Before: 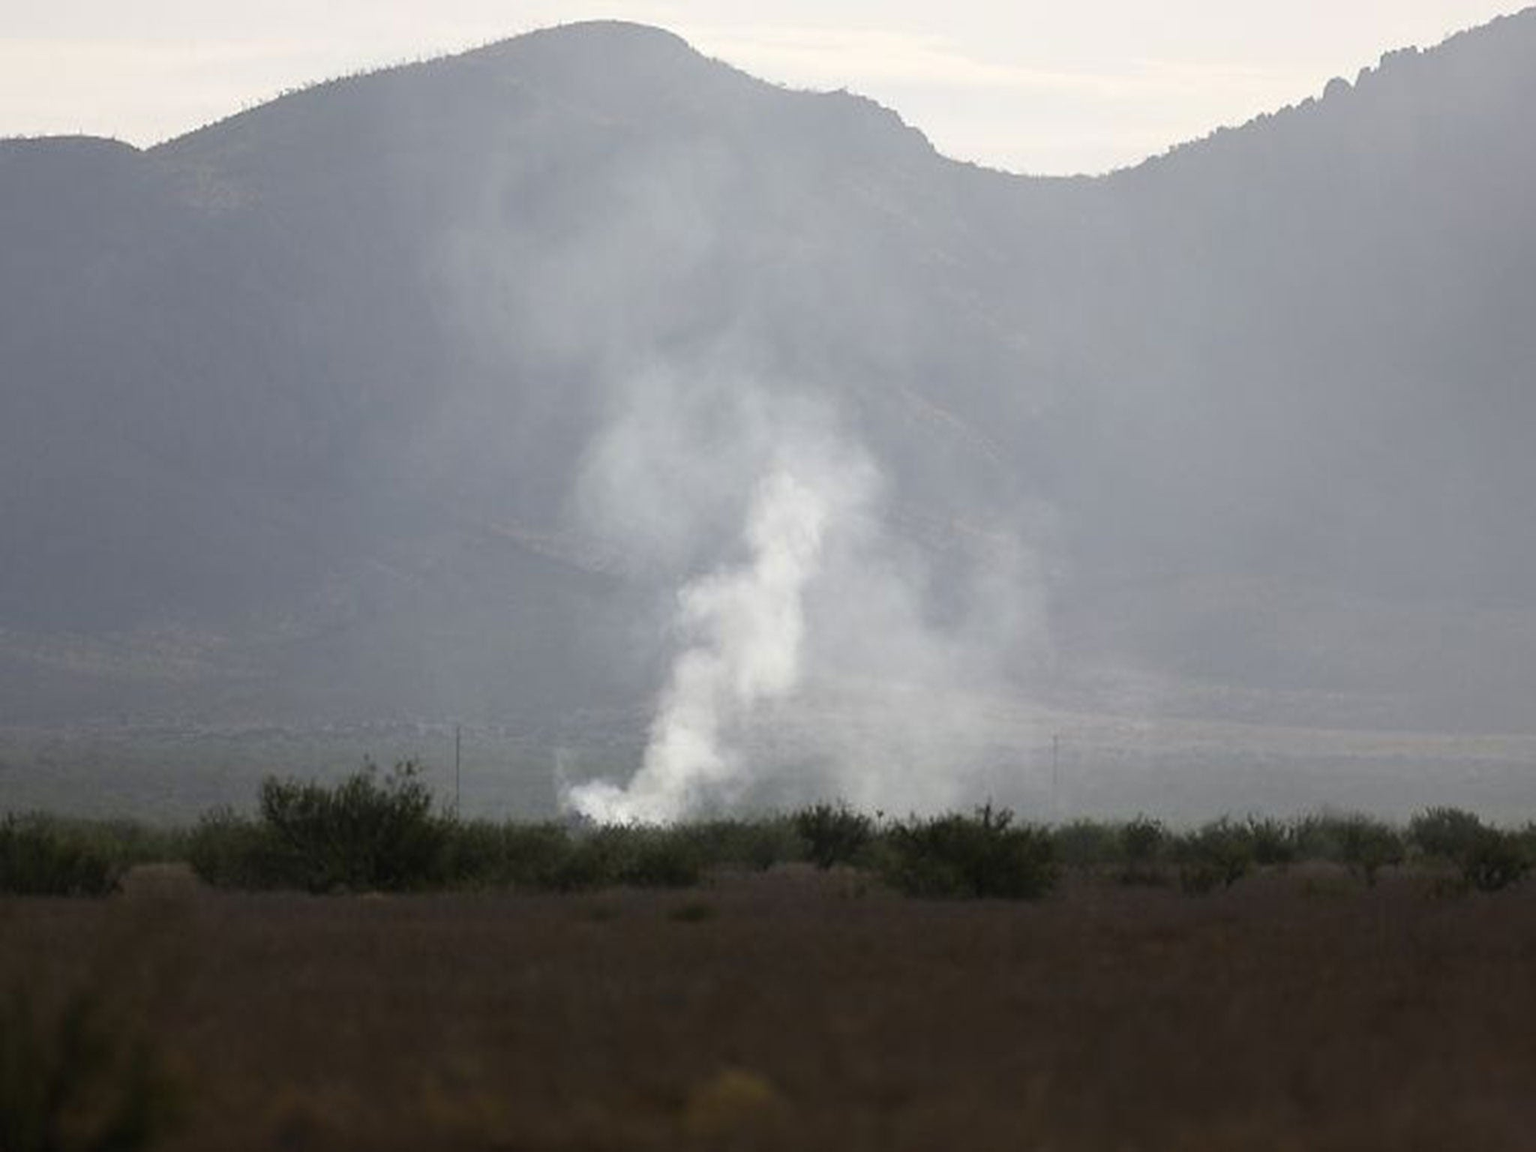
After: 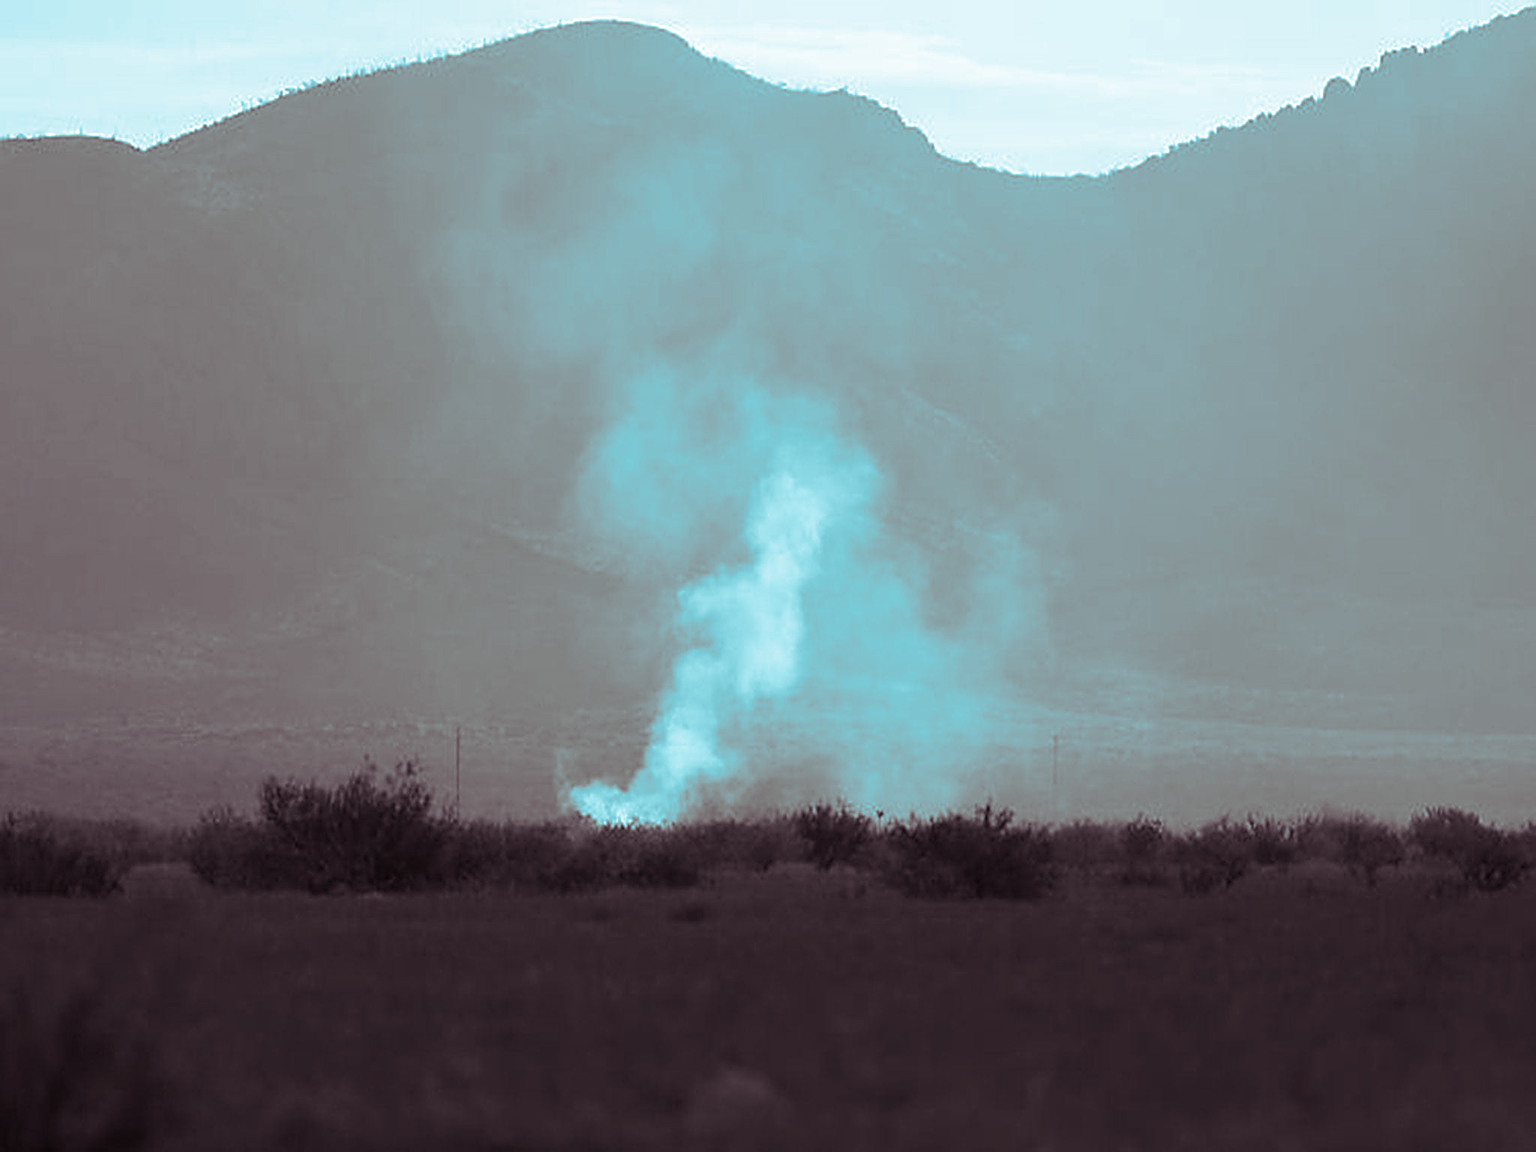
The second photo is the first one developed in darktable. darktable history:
monochrome: on, module defaults
sharpen: radius 2.676, amount 0.669
split-toning: shadows › hue 327.6°, highlights › hue 198°, highlights › saturation 0.55, balance -21.25, compress 0%
